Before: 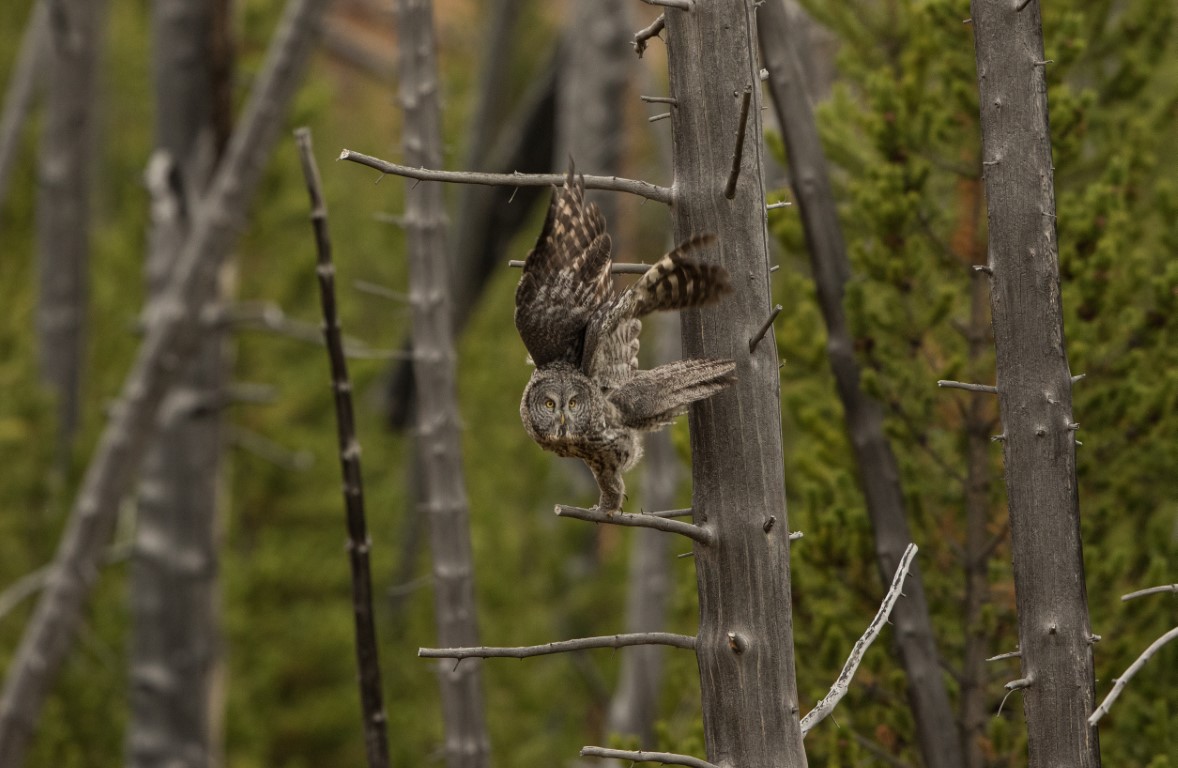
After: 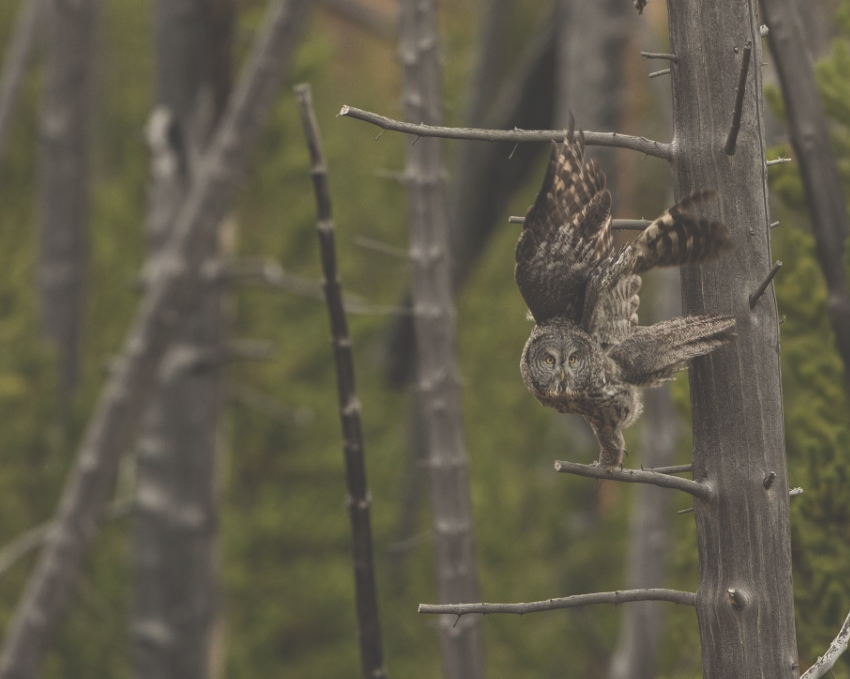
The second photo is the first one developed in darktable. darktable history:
crop: top 5.77%, right 27.843%, bottom 5.746%
exposure: black level correction -0.043, exposure 0.064 EV, compensate highlight preservation false
tone curve: curves: ch0 [(0, 0) (0.915, 0.89) (1, 1)], preserve colors none
